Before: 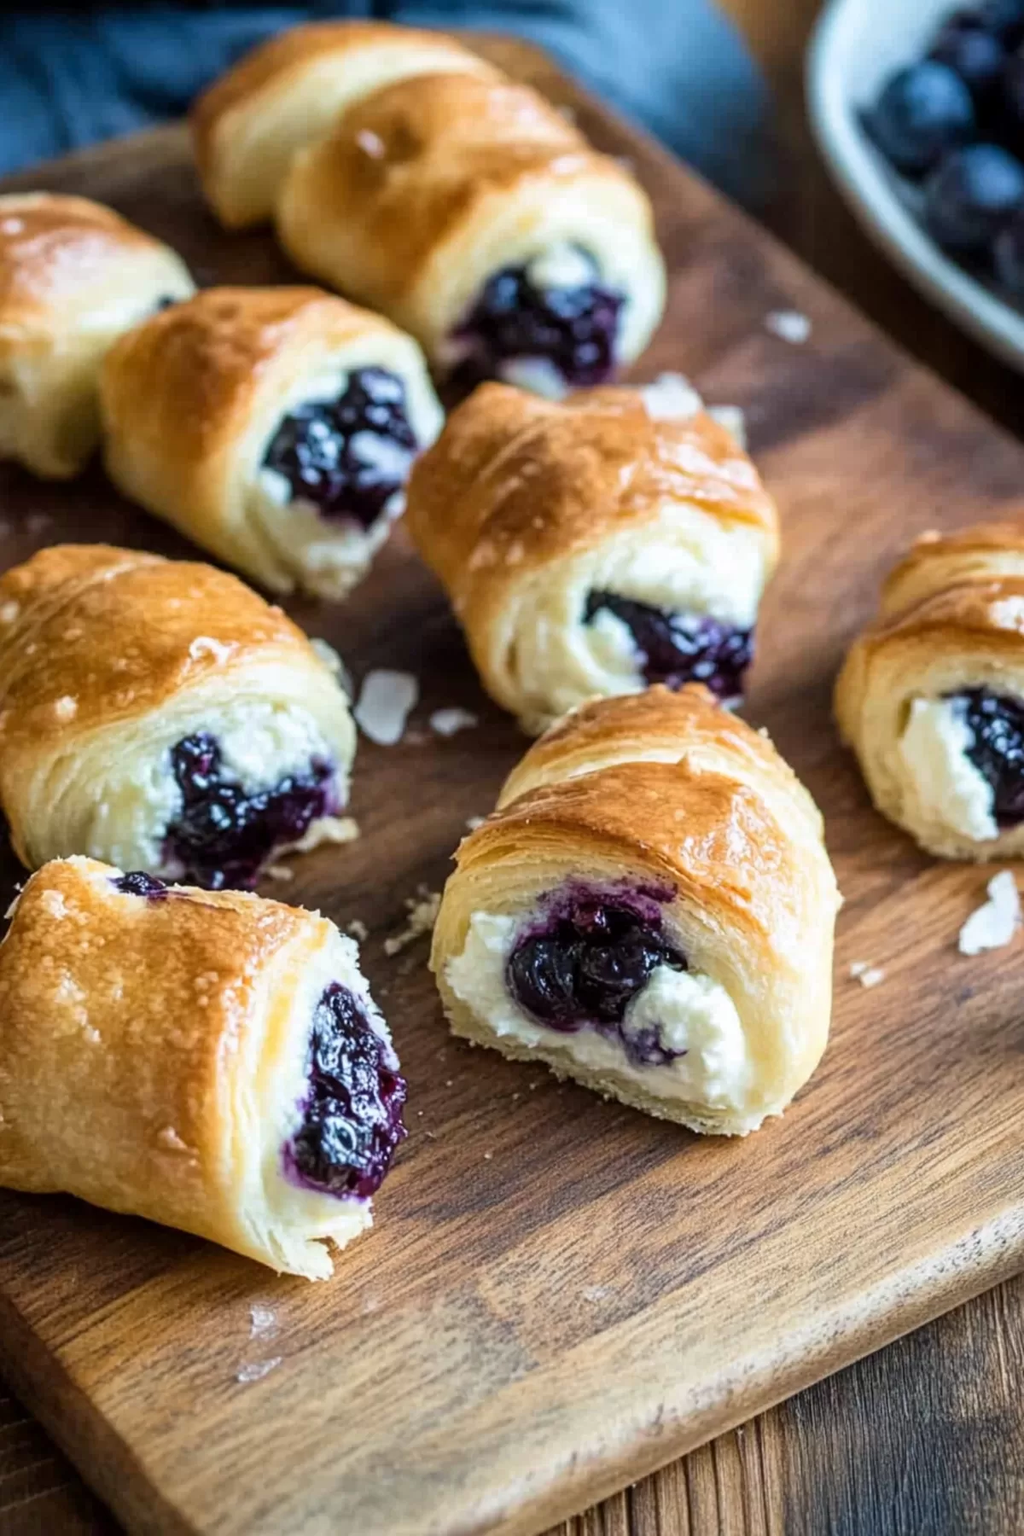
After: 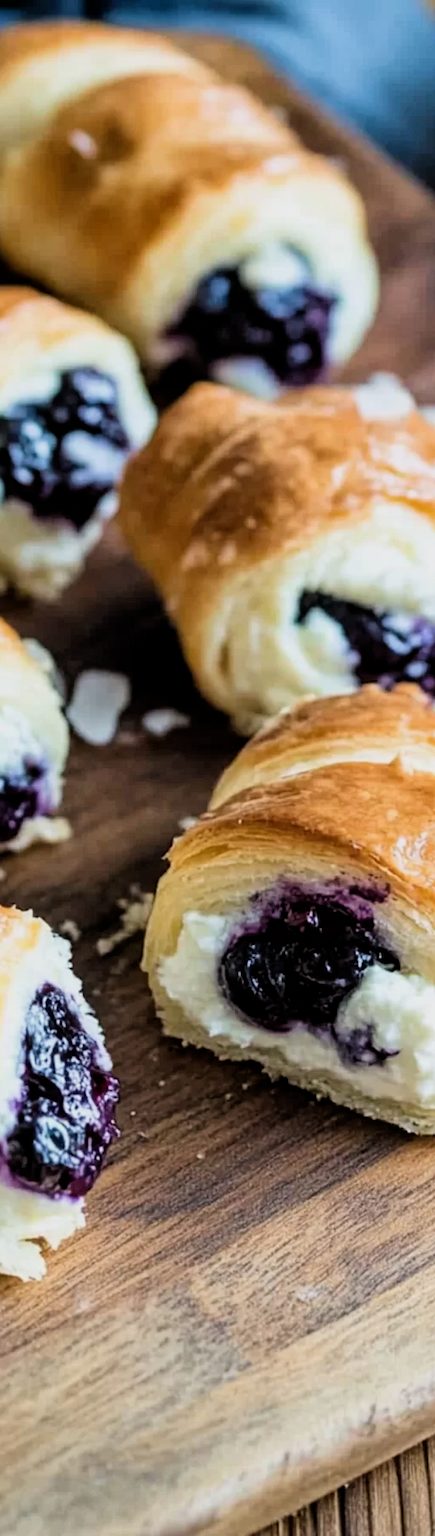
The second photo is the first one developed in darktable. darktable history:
levels: black 0.019%
filmic rgb: black relative exposure -11.81 EV, white relative exposure 5.42 EV, hardness 4.49, latitude 49.35%, contrast 1.142
crop: left 28.147%, right 29.331%
